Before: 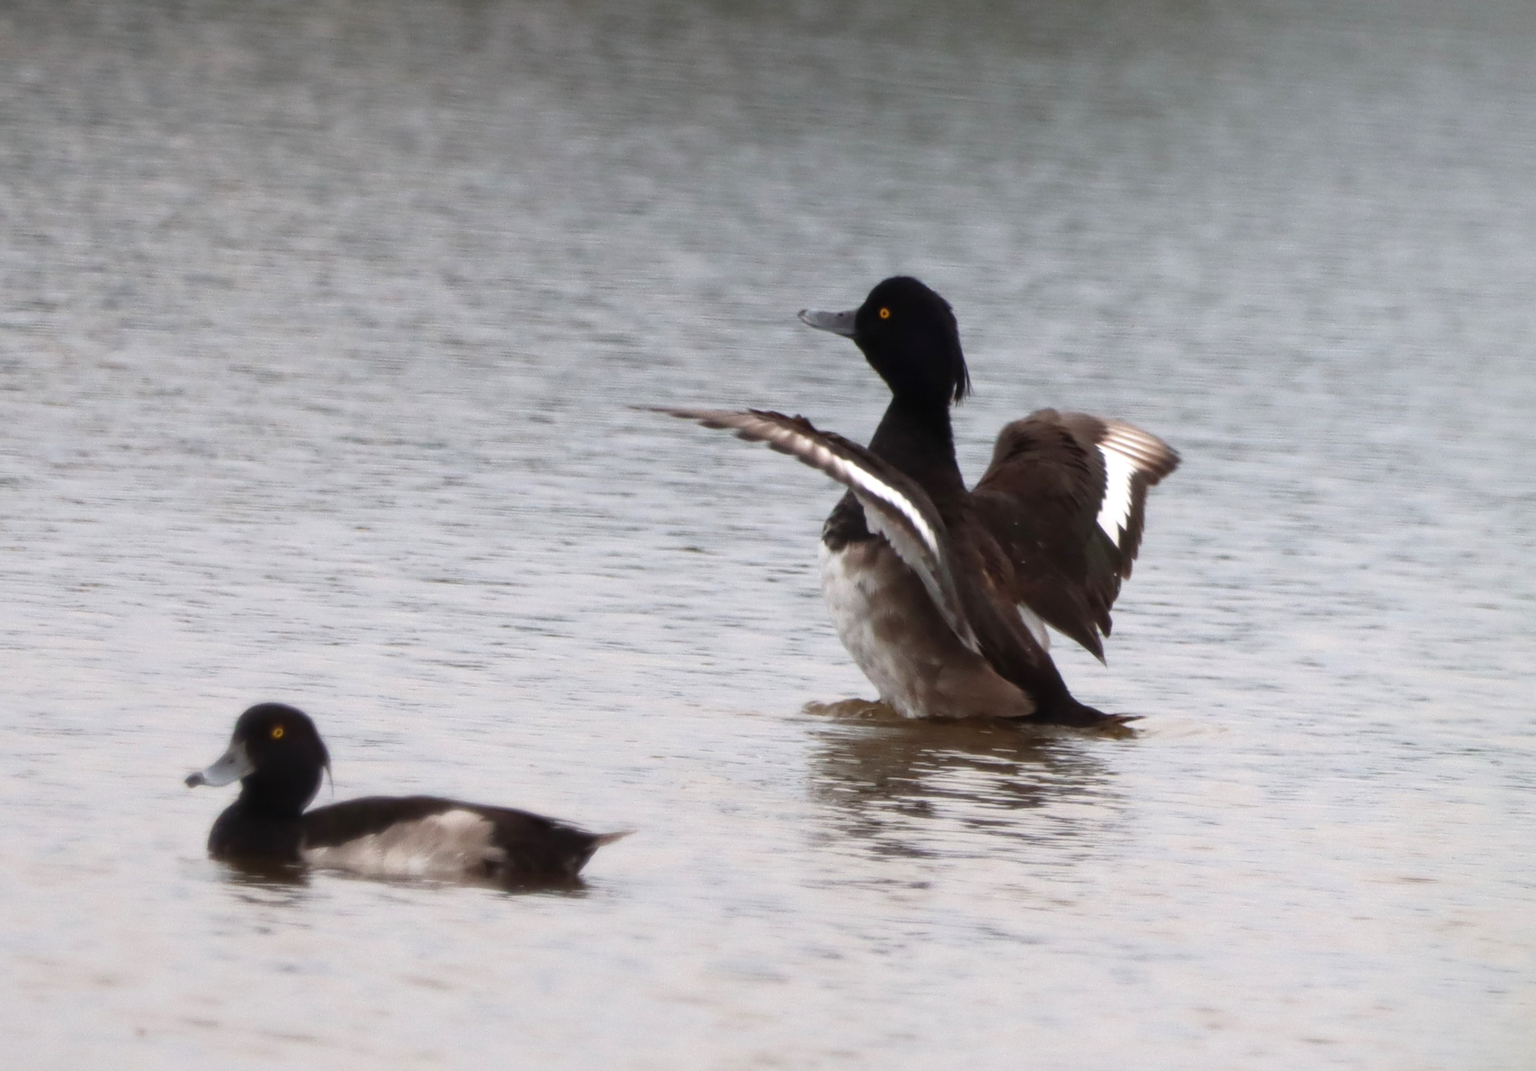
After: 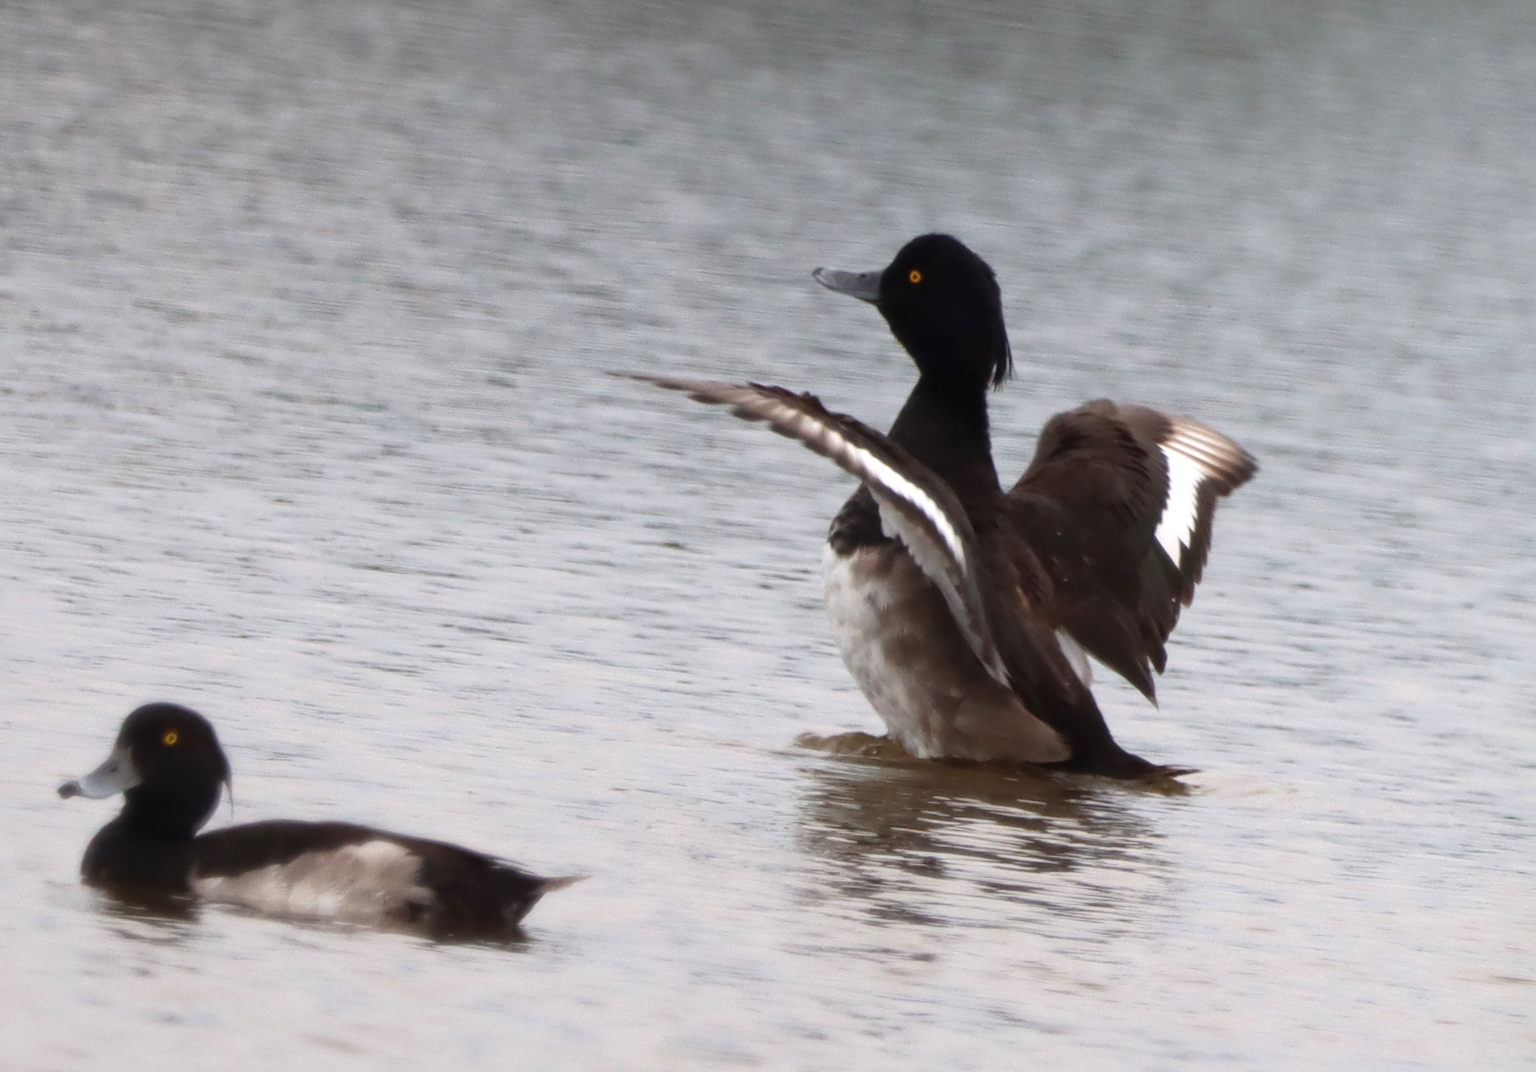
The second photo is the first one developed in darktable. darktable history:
crop and rotate: angle -2.83°, left 5.248%, top 5.165%, right 4.714%, bottom 4.591%
